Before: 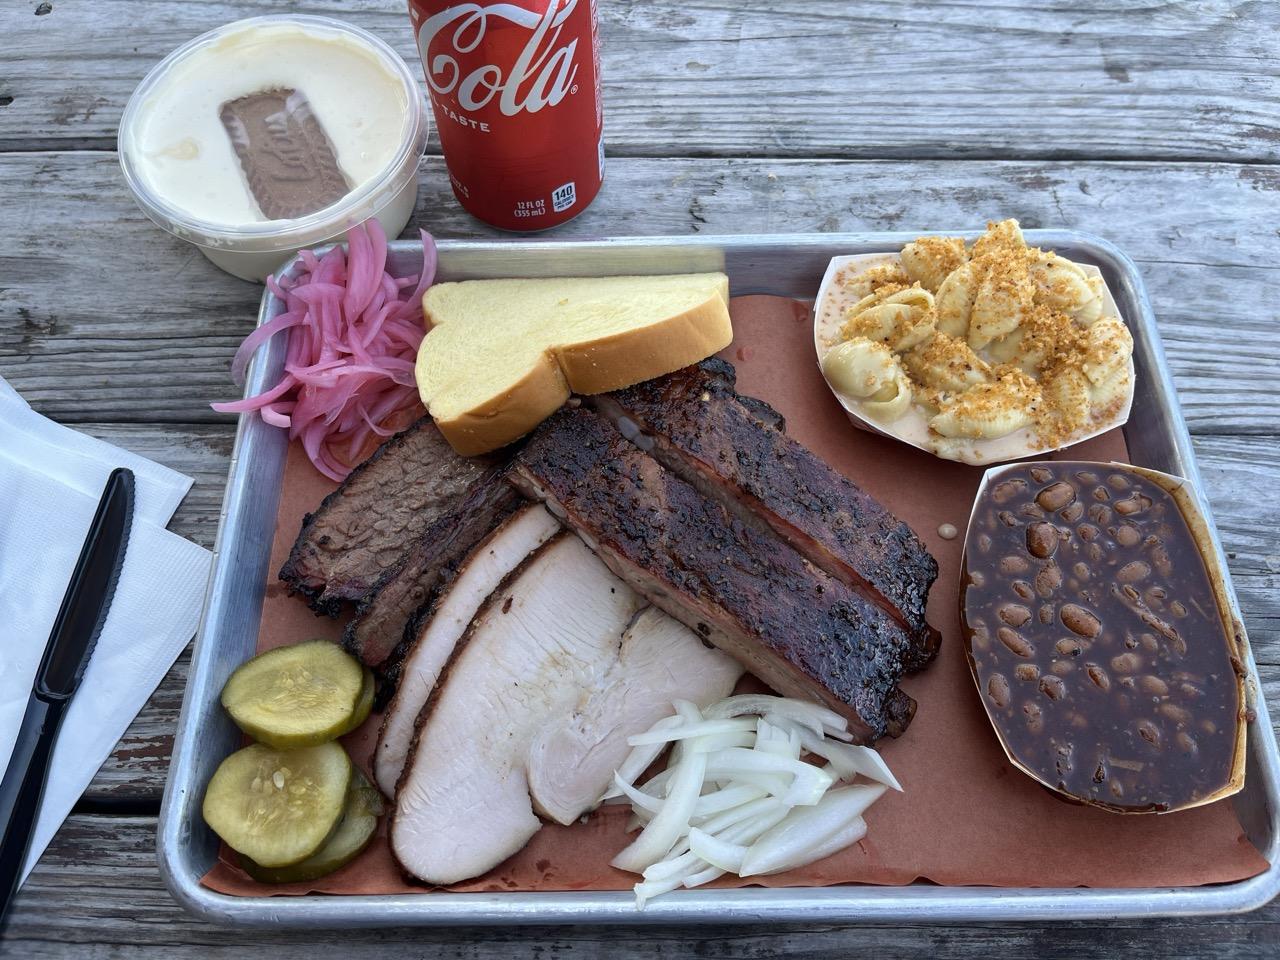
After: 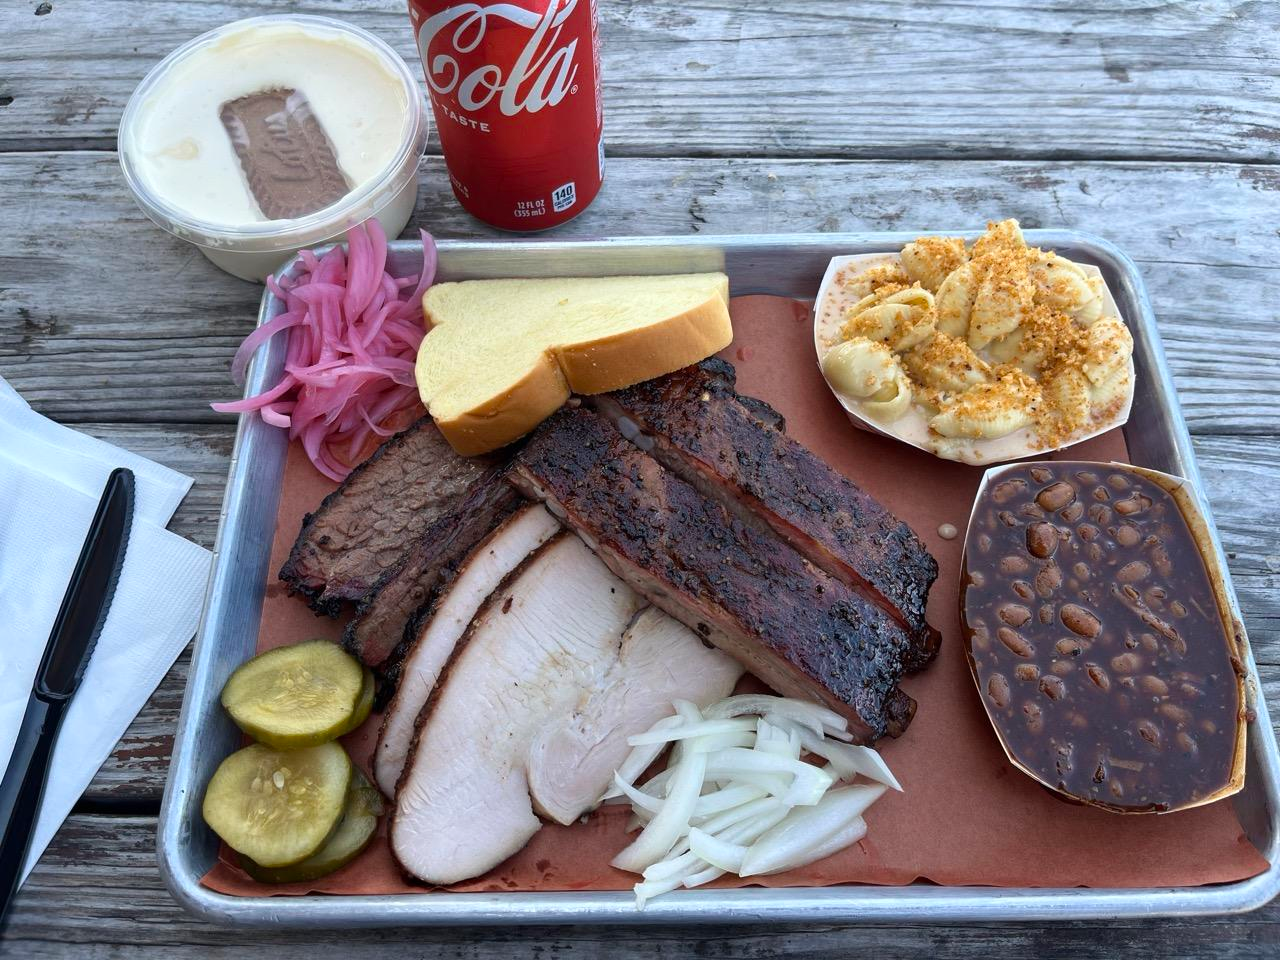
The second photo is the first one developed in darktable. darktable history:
shadows and highlights: shadows -0.071, highlights 40.18
